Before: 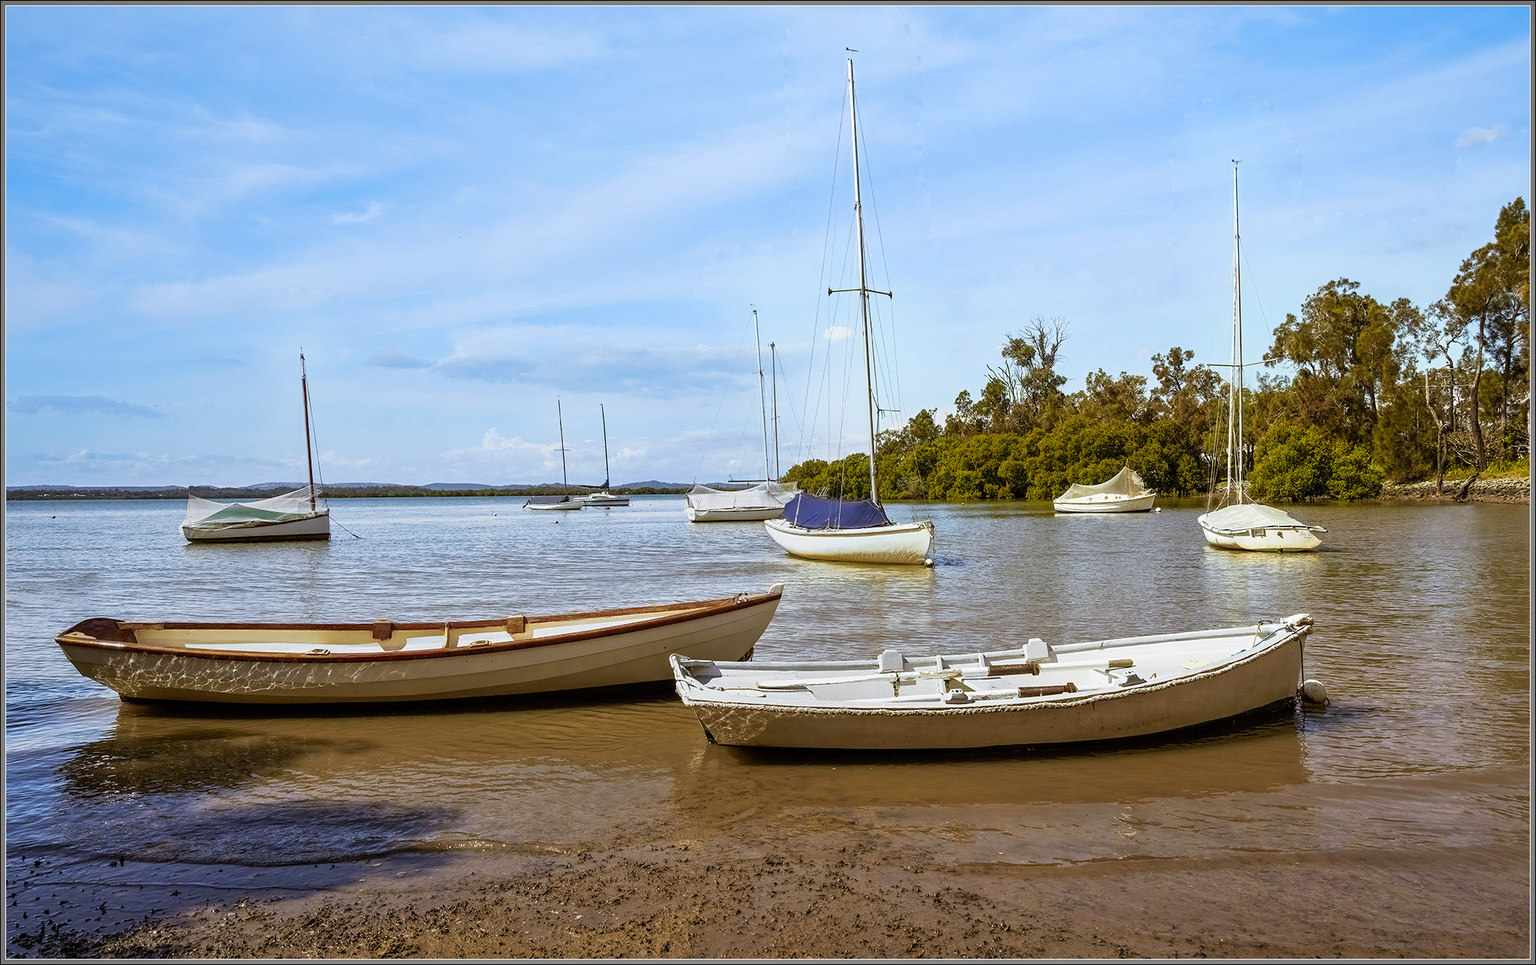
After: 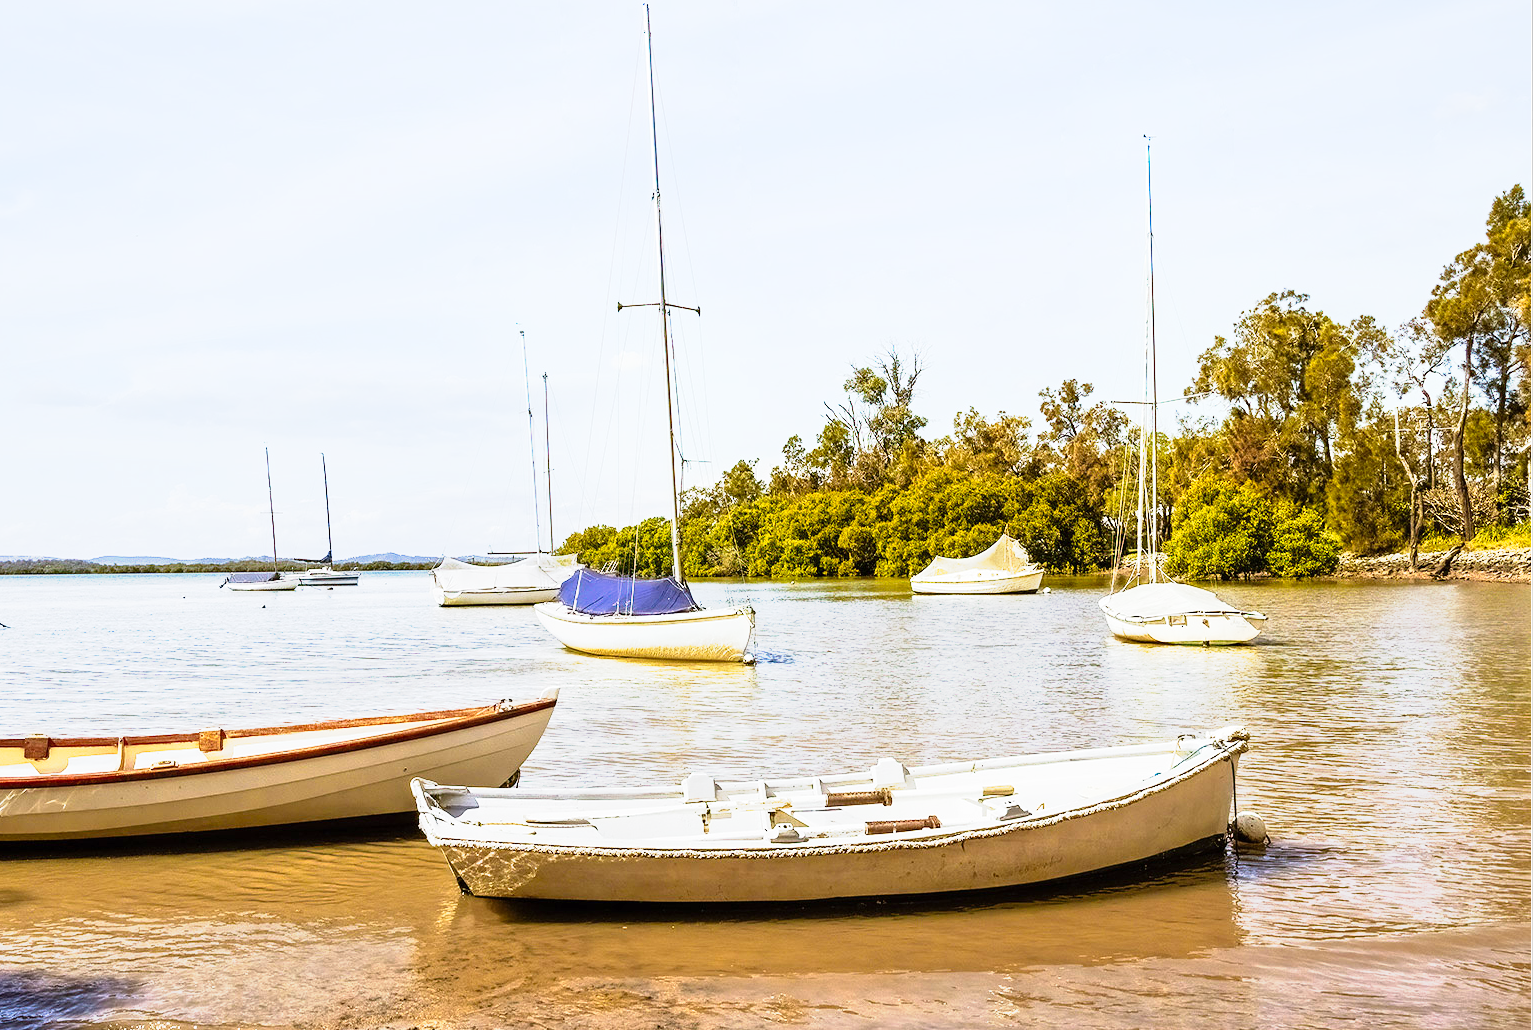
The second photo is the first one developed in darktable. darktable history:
crop: left 23.095%, top 5.827%, bottom 11.854%
tone curve: curves: ch0 [(0, 0) (0.003, 0.005) (0.011, 0.018) (0.025, 0.041) (0.044, 0.072) (0.069, 0.113) (0.1, 0.163) (0.136, 0.221) (0.177, 0.289) (0.224, 0.366) (0.277, 0.452) (0.335, 0.546) (0.399, 0.65) (0.468, 0.763) (0.543, 0.885) (0.623, 0.93) (0.709, 0.946) (0.801, 0.963) (0.898, 0.981) (1, 1)], preserve colors none
